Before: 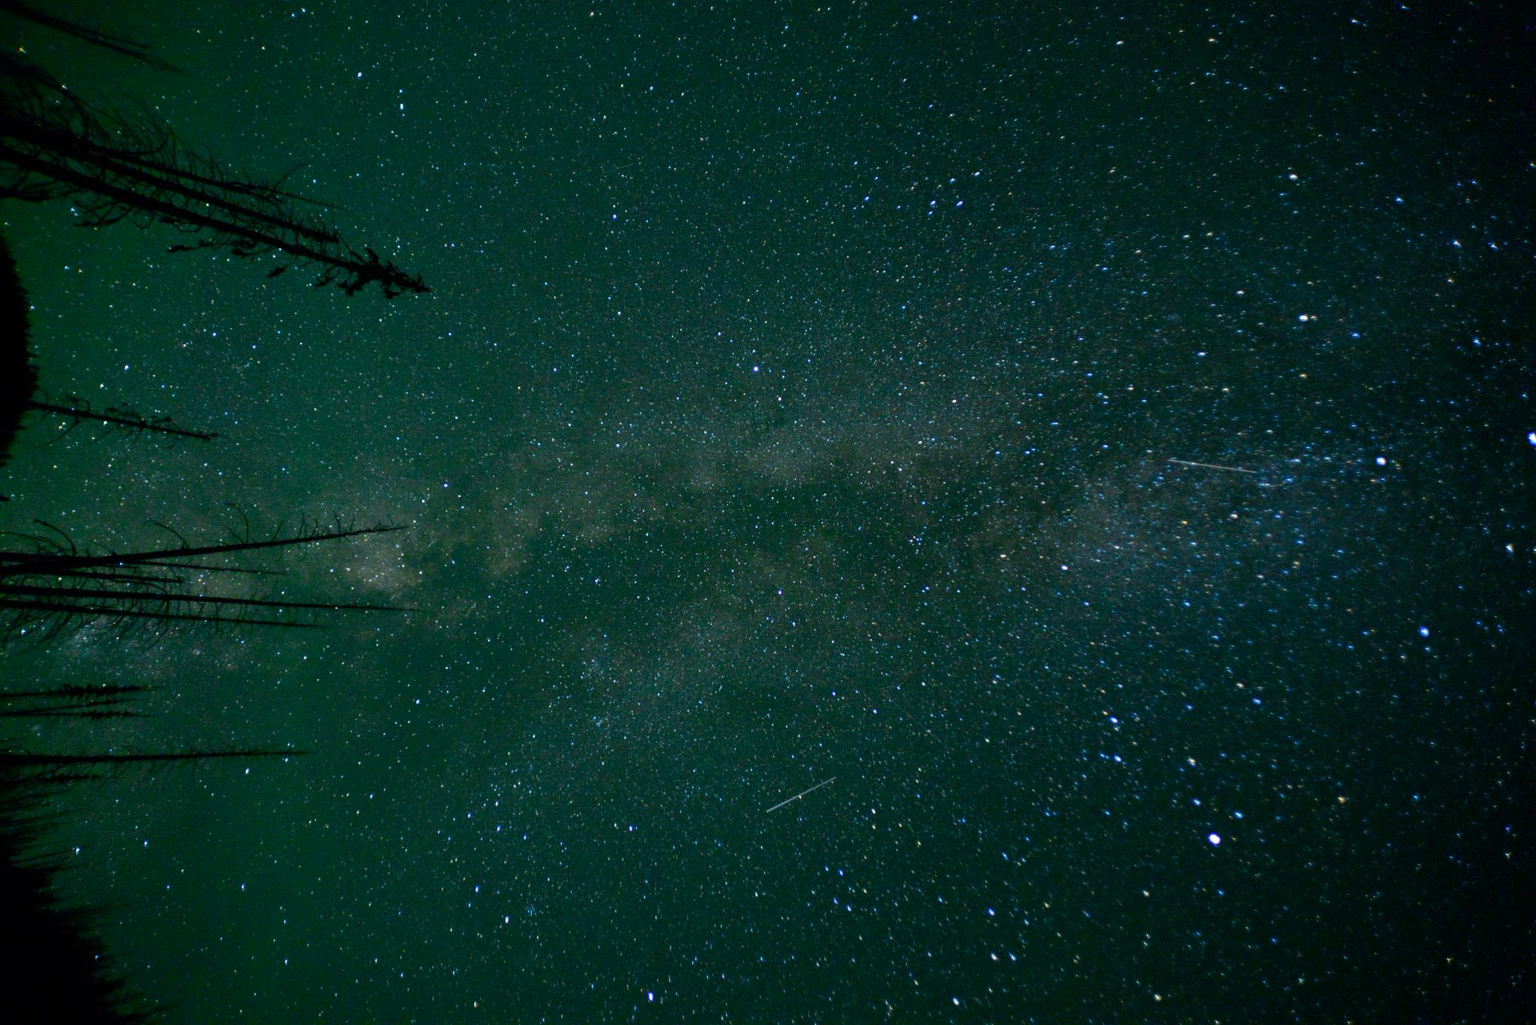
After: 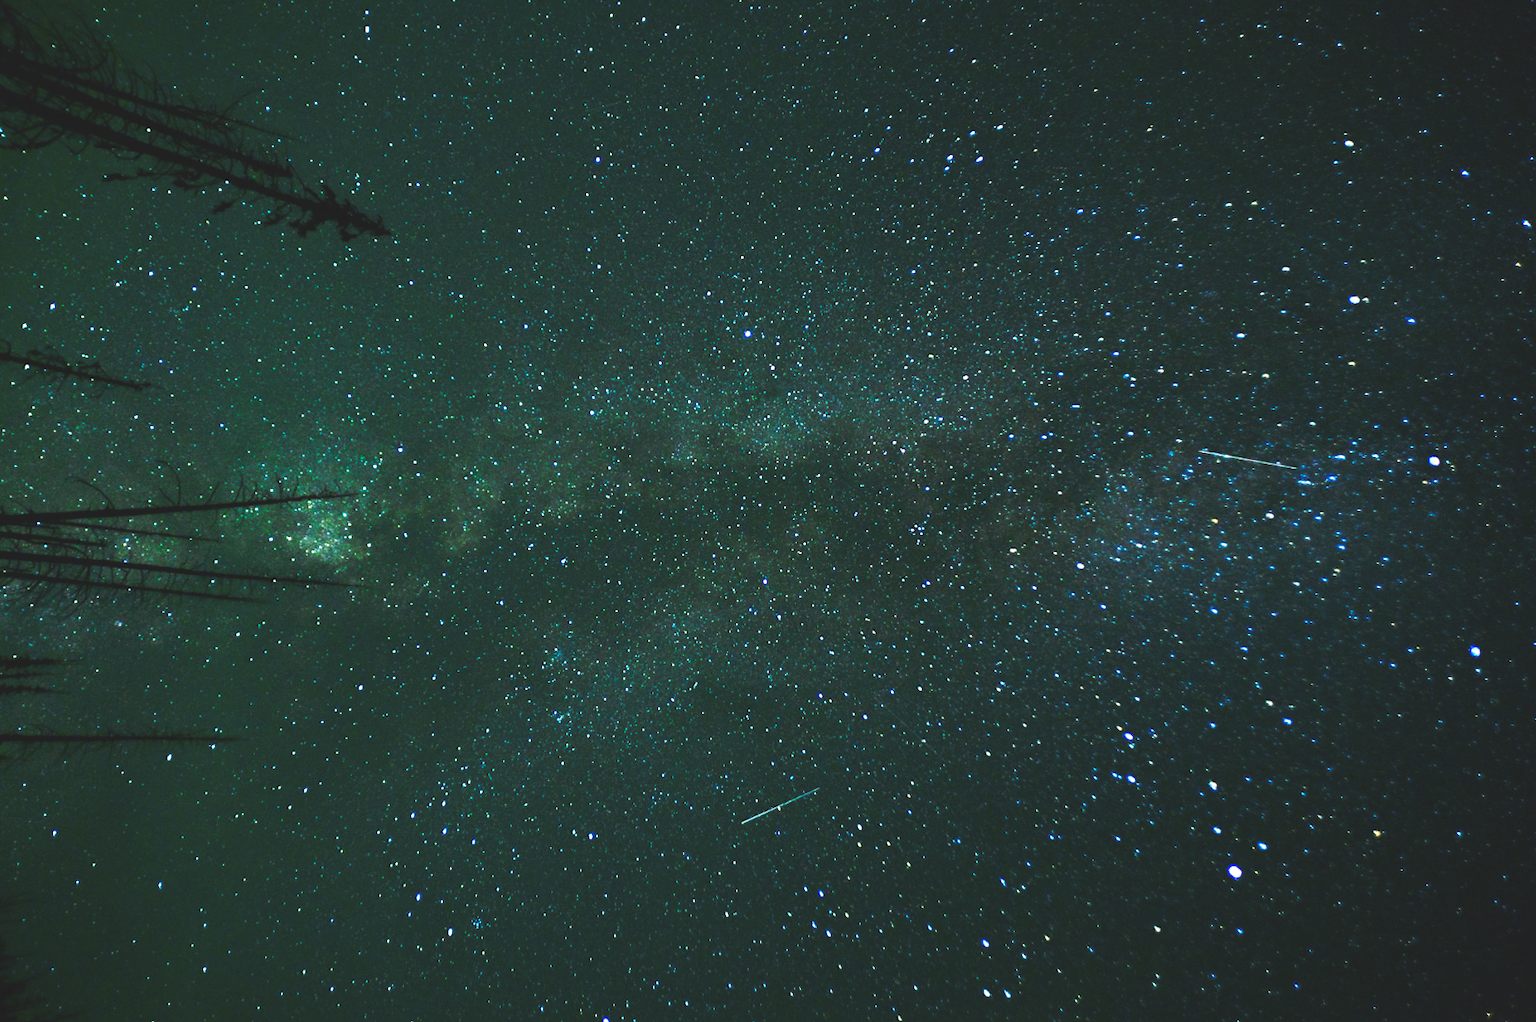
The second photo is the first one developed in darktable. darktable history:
base curve: curves: ch0 [(0, 0.015) (0.085, 0.116) (0.134, 0.298) (0.19, 0.545) (0.296, 0.764) (0.599, 0.982) (1, 1)], preserve colors none
tone equalizer: -8 EV -0.444 EV, -7 EV -0.39 EV, -6 EV -0.308 EV, -5 EV -0.2 EV, -3 EV 0.238 EV, -2 EV 0.338 EV, -1 EV 0.374 EV, +0 EV 0.388 EV
crop and rotate: angle -2.11°, left 3.115%, top 4.183%, right 1.455%, bottom 0.593%
